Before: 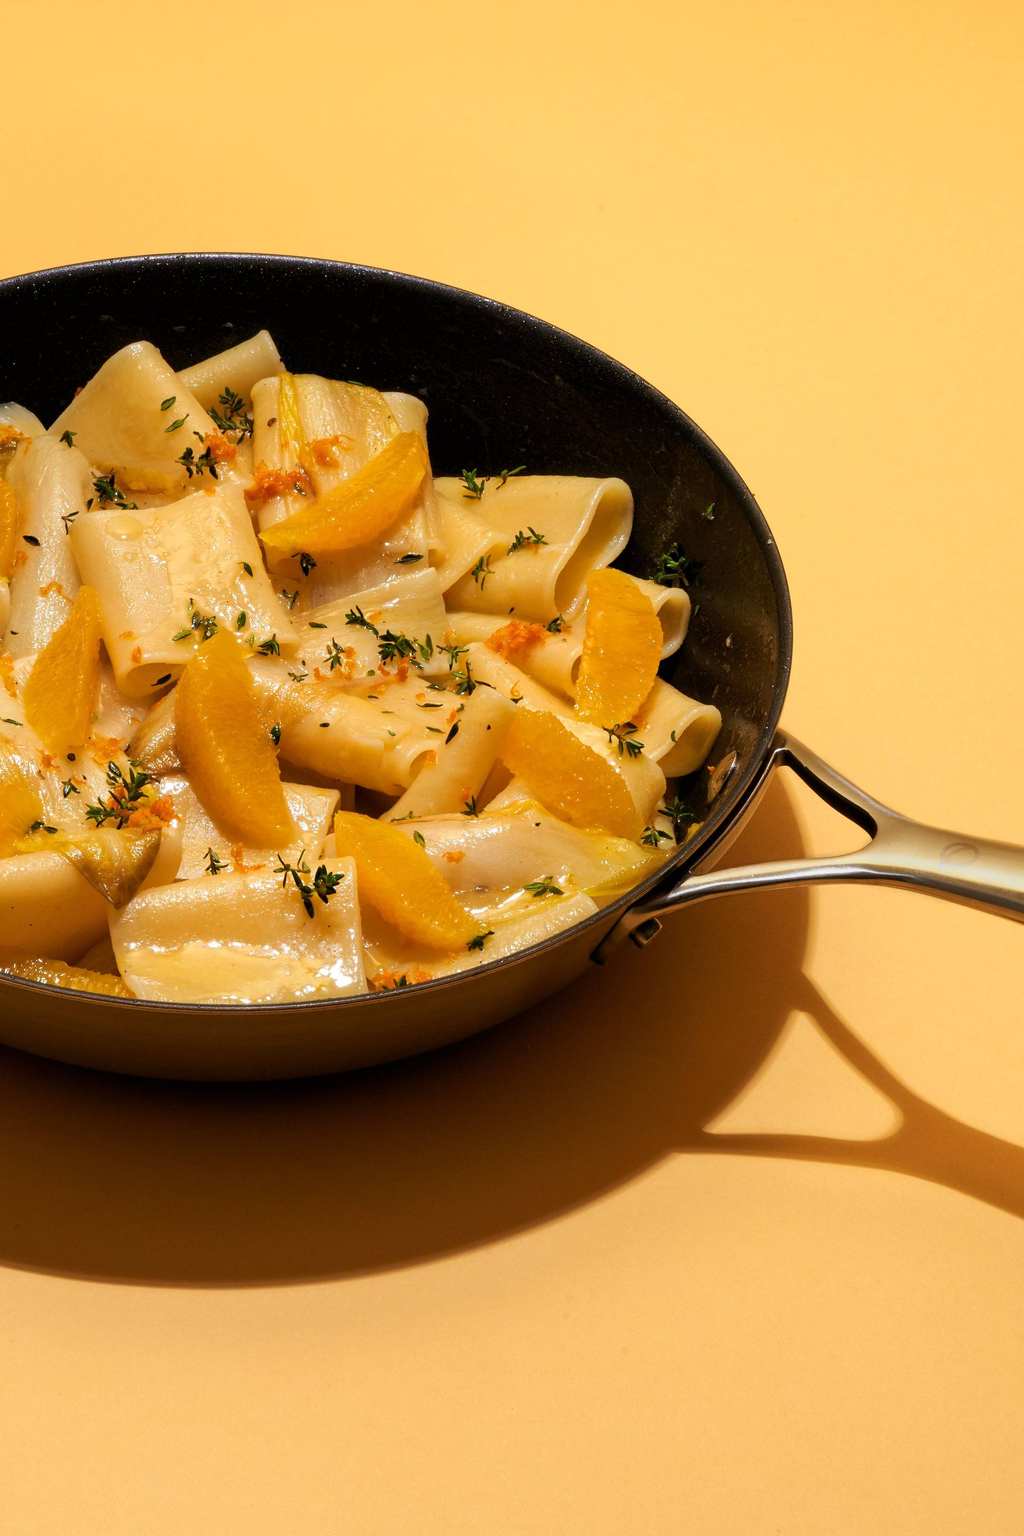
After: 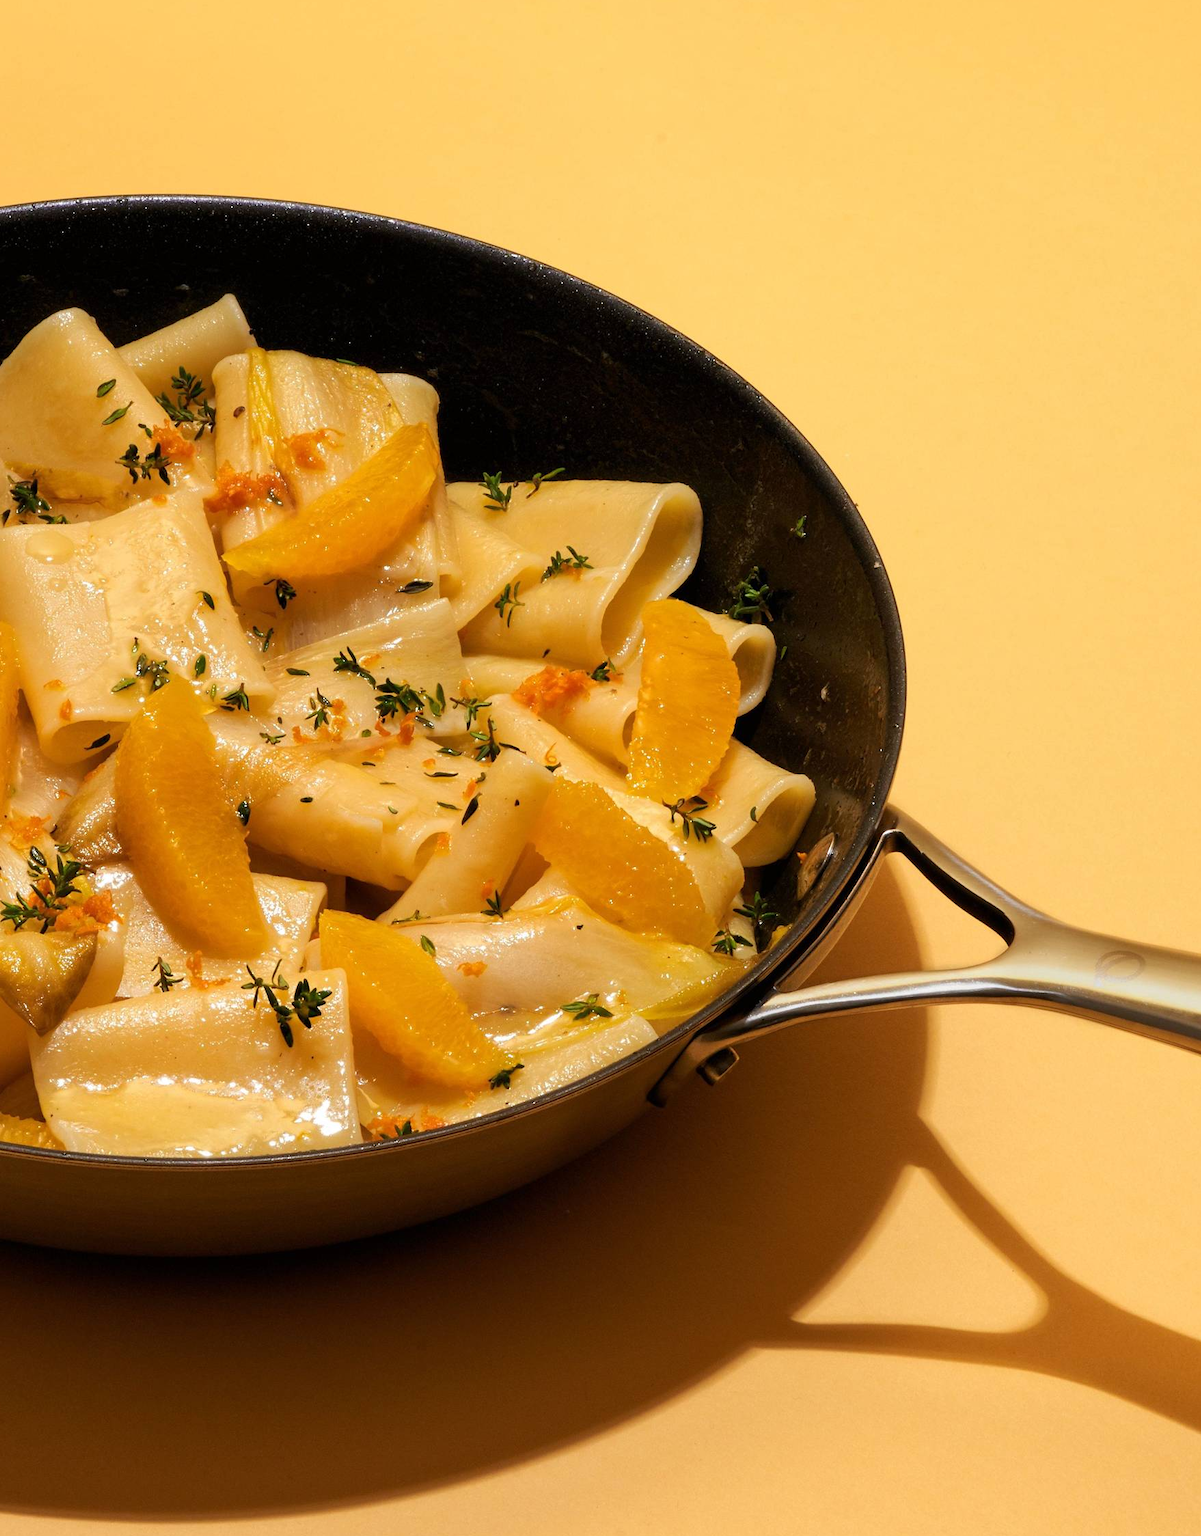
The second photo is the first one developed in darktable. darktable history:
exposure: compensate exposure bias true, compensate highlight preservation false
crop: left 8.383%, top 6.57%, bottom 15.35%
